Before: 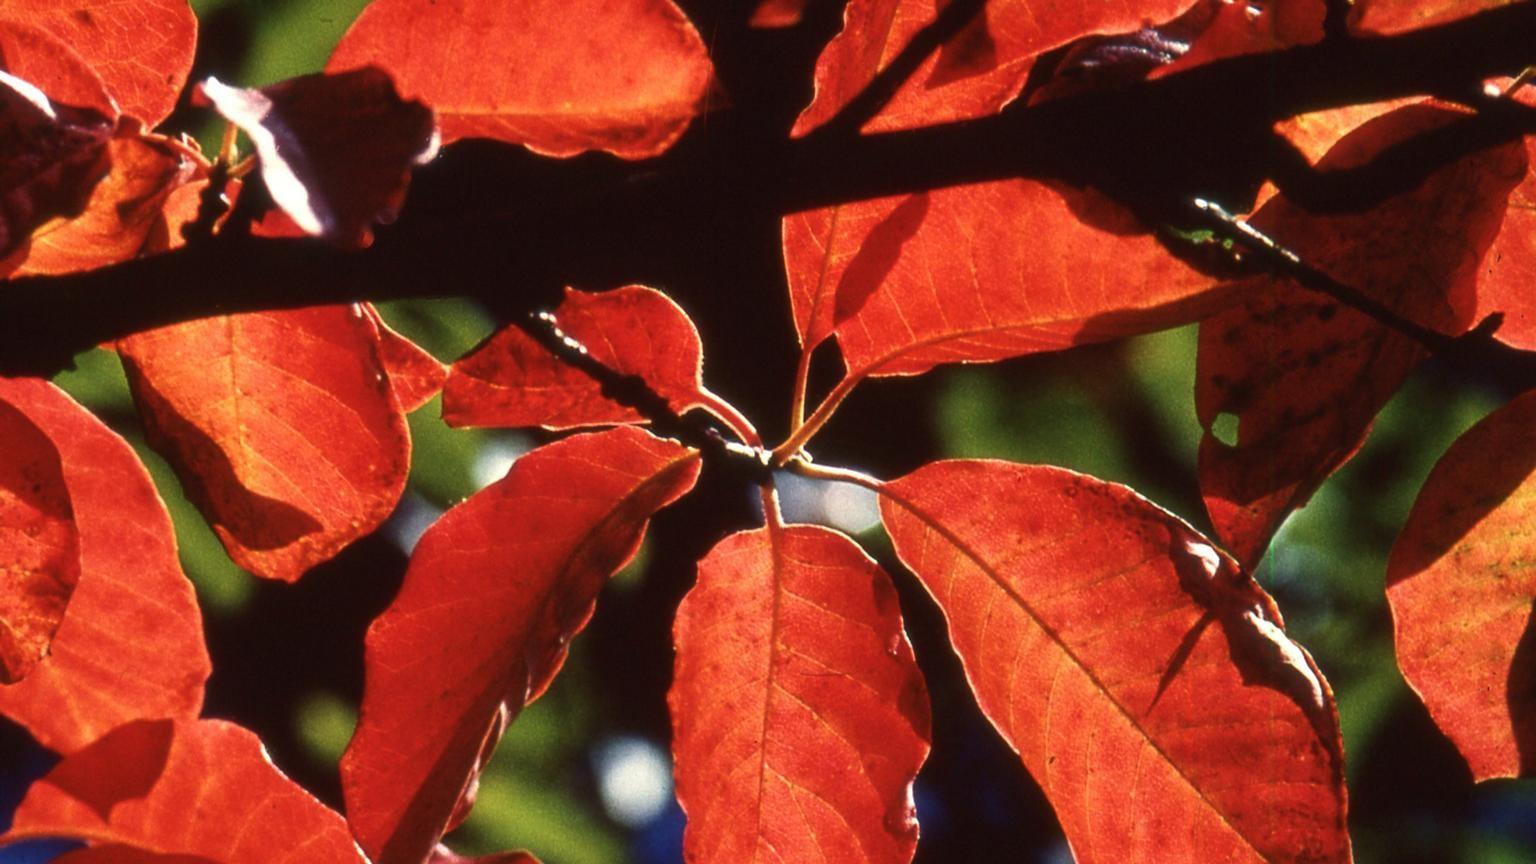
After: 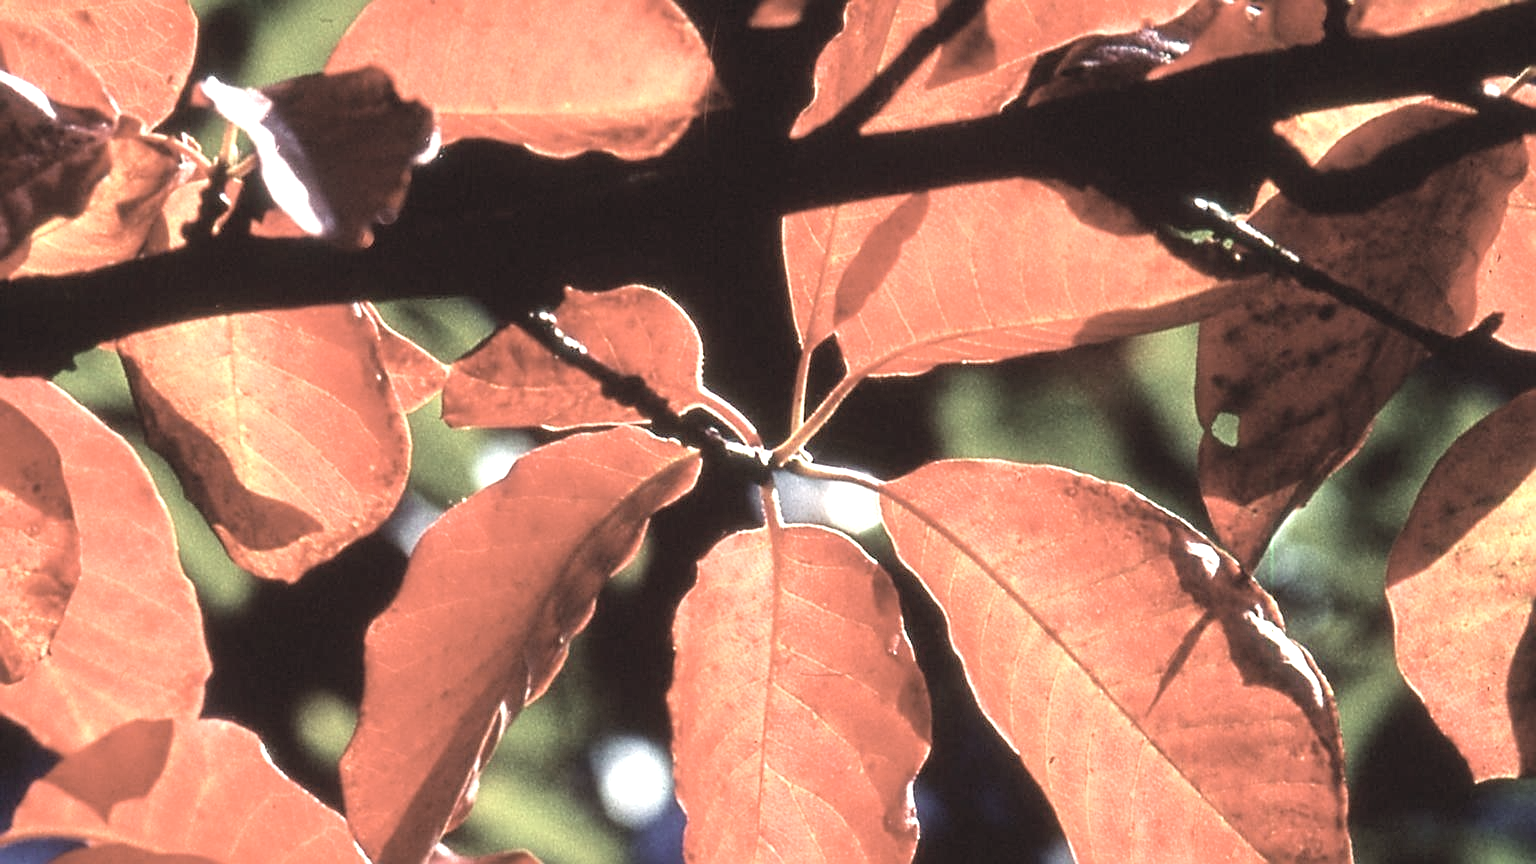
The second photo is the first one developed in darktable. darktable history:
exposure: black level correction 0, exposure 0.703 EV, compensate highlight preservation false
contrast brightness saturation: brightness 0.183, saturation -0.484
tone equalizer: -8 EV -0.439 EV, -7 EV -0.398 EV, -6 EV -0.337 EV, -5 EV -0.254 EV, -3 EV 0.254 EV, -2 EV 0.337 EV, -1 EV 0.402 EV, +0 EV 0.386 EV, mask exposure compensation -0.495 EV
sharpen: on, module defaults
